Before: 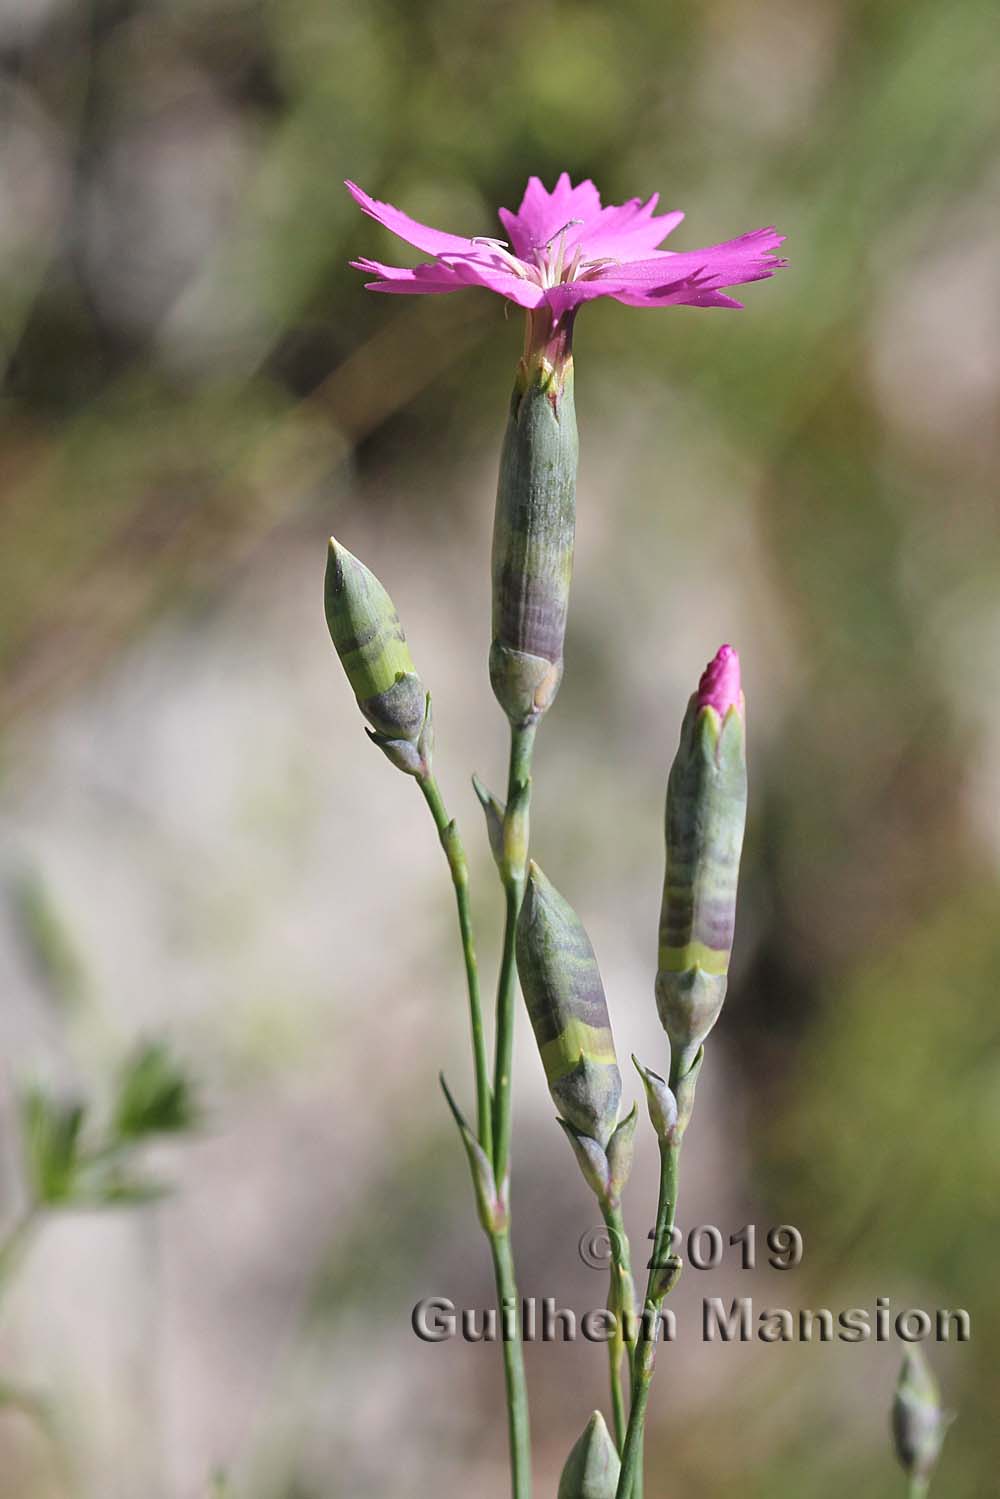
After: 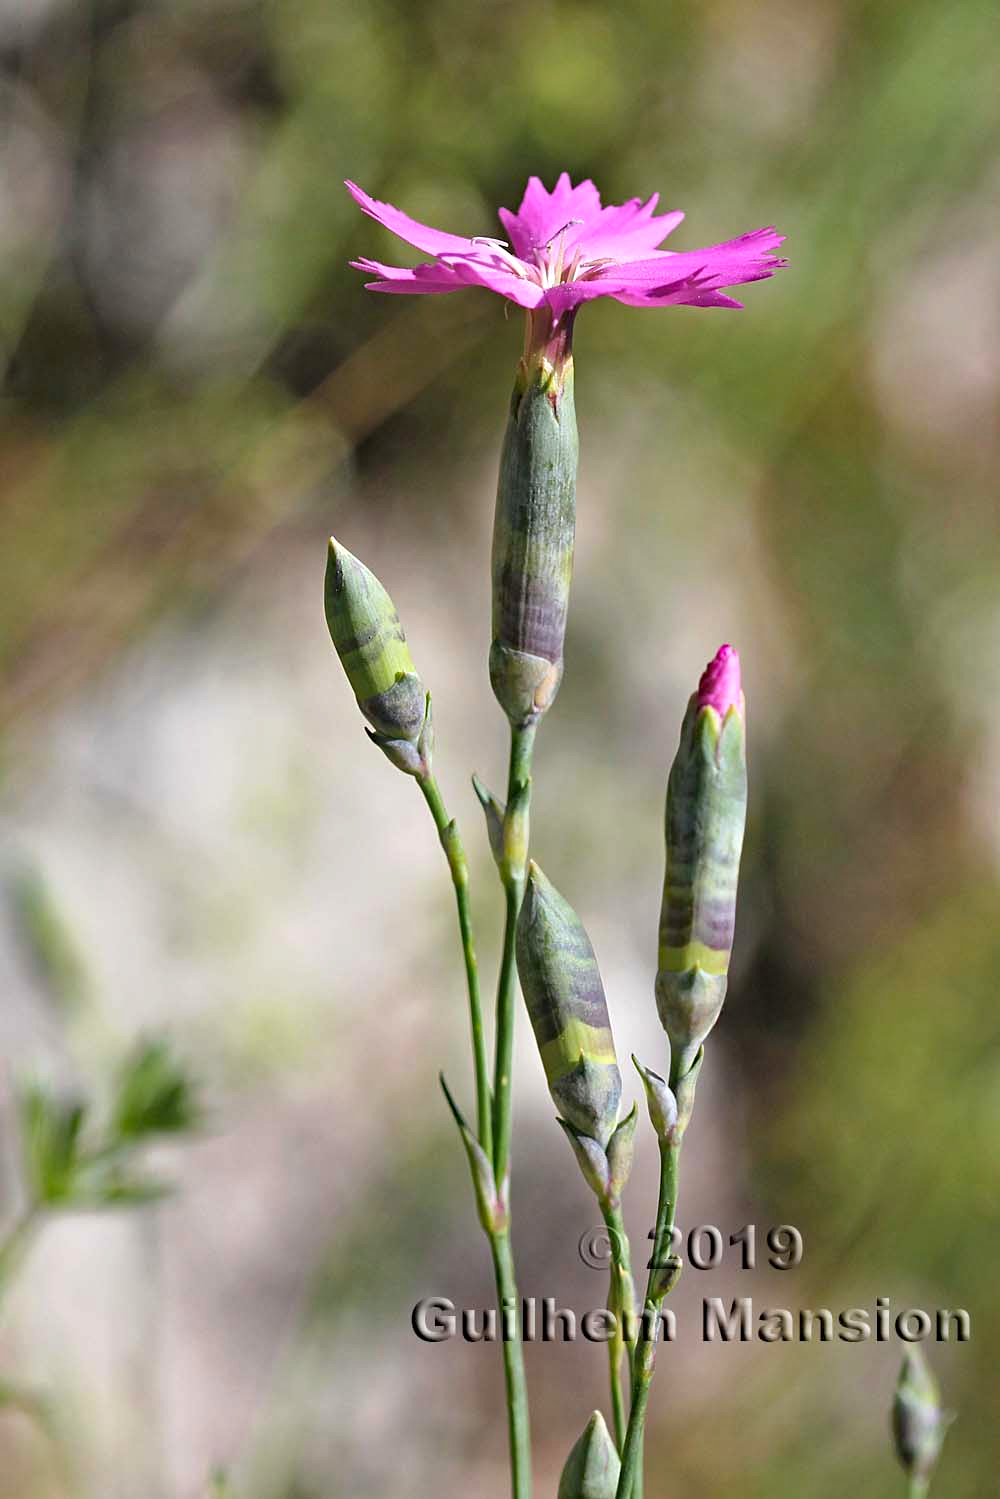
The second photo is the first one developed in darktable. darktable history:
exposure: exposure 0.24 EV, compensate highlight preservation false
haze removal: strength 0.295, distance 0.243, adaptive false
